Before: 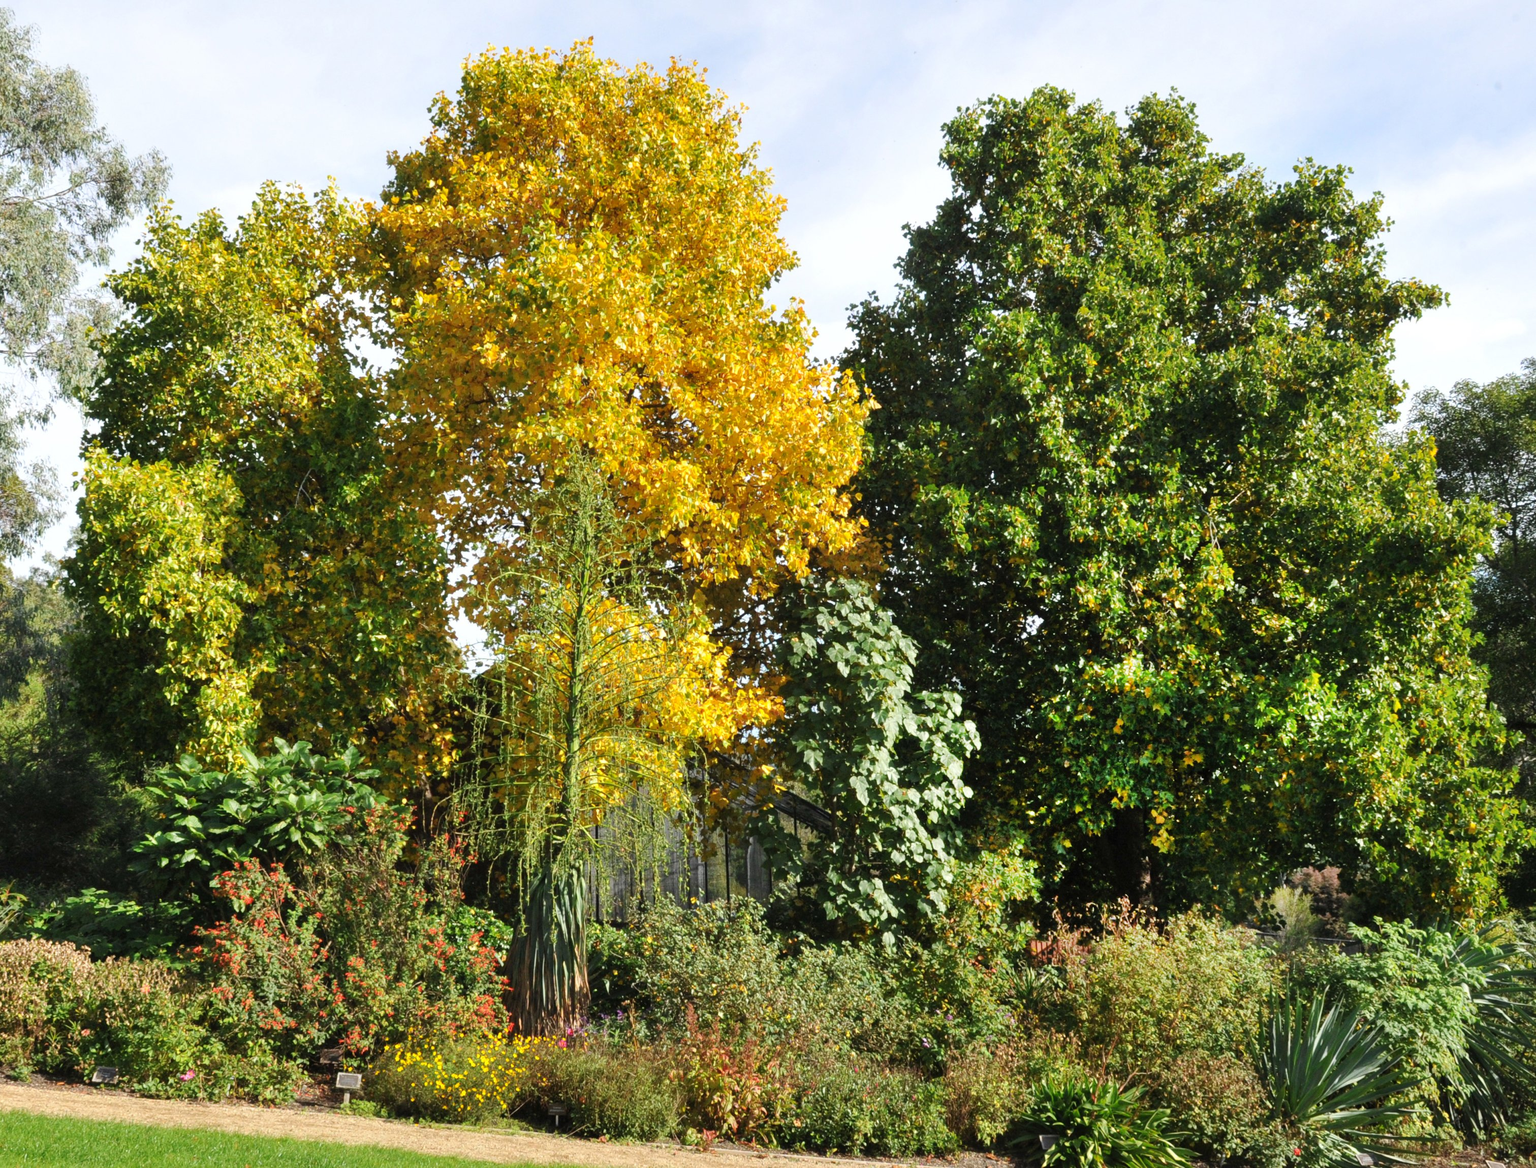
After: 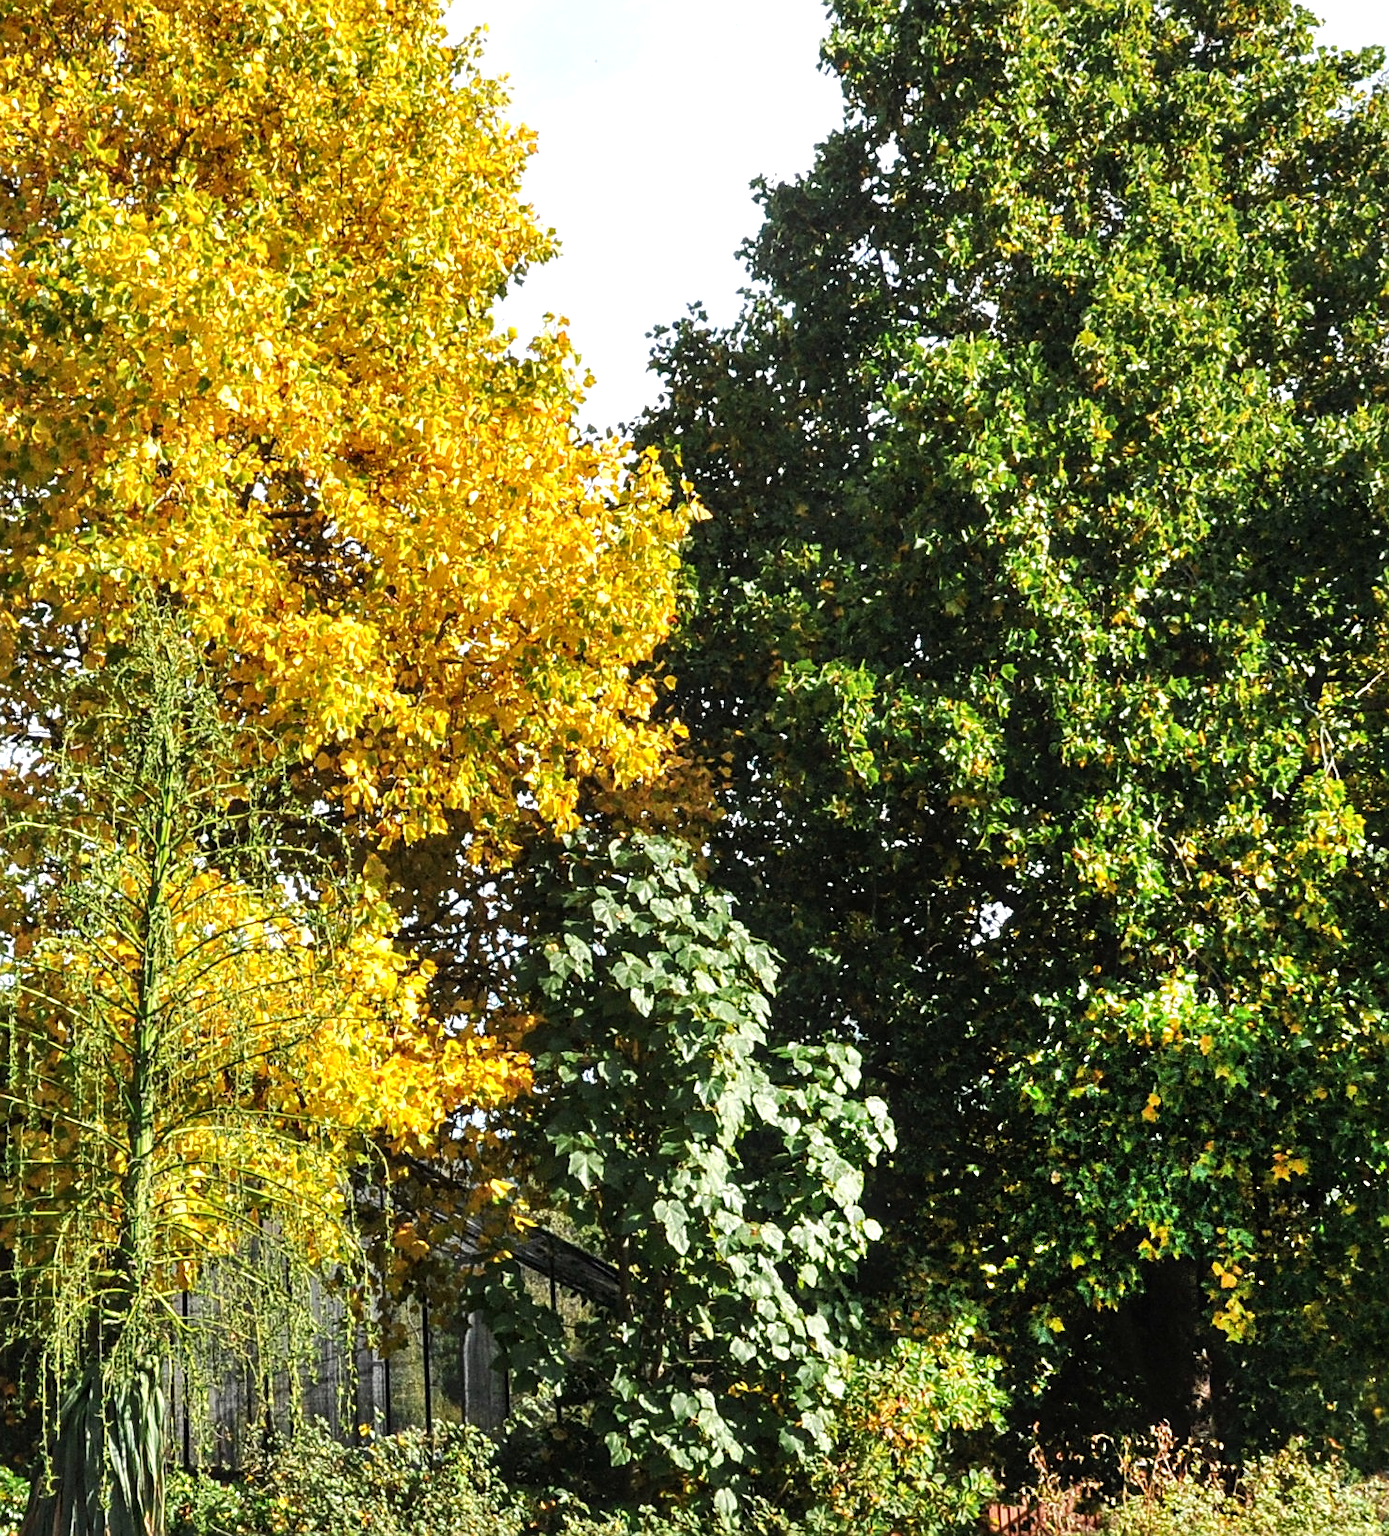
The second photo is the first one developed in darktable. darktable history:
crop: left 32.383%, top 10.994%, right 18.78%, bottom 17.442%
tone equalizer: -8 EV -0.429 EV, -7 EV -0.393 EV, -6 EV -0.323 EV, -5 EV -0.2 EV, -3 EV 0.231 EV, -2 EV 0.304 EV, -1 EV 0.37 EV, +0 EV 0.425 EV, edges refinement/feathering 500, mask exposure compensation -1.57 EV, preserve details no
local contrast: on, module defaults
sharpen: on, module defaults
